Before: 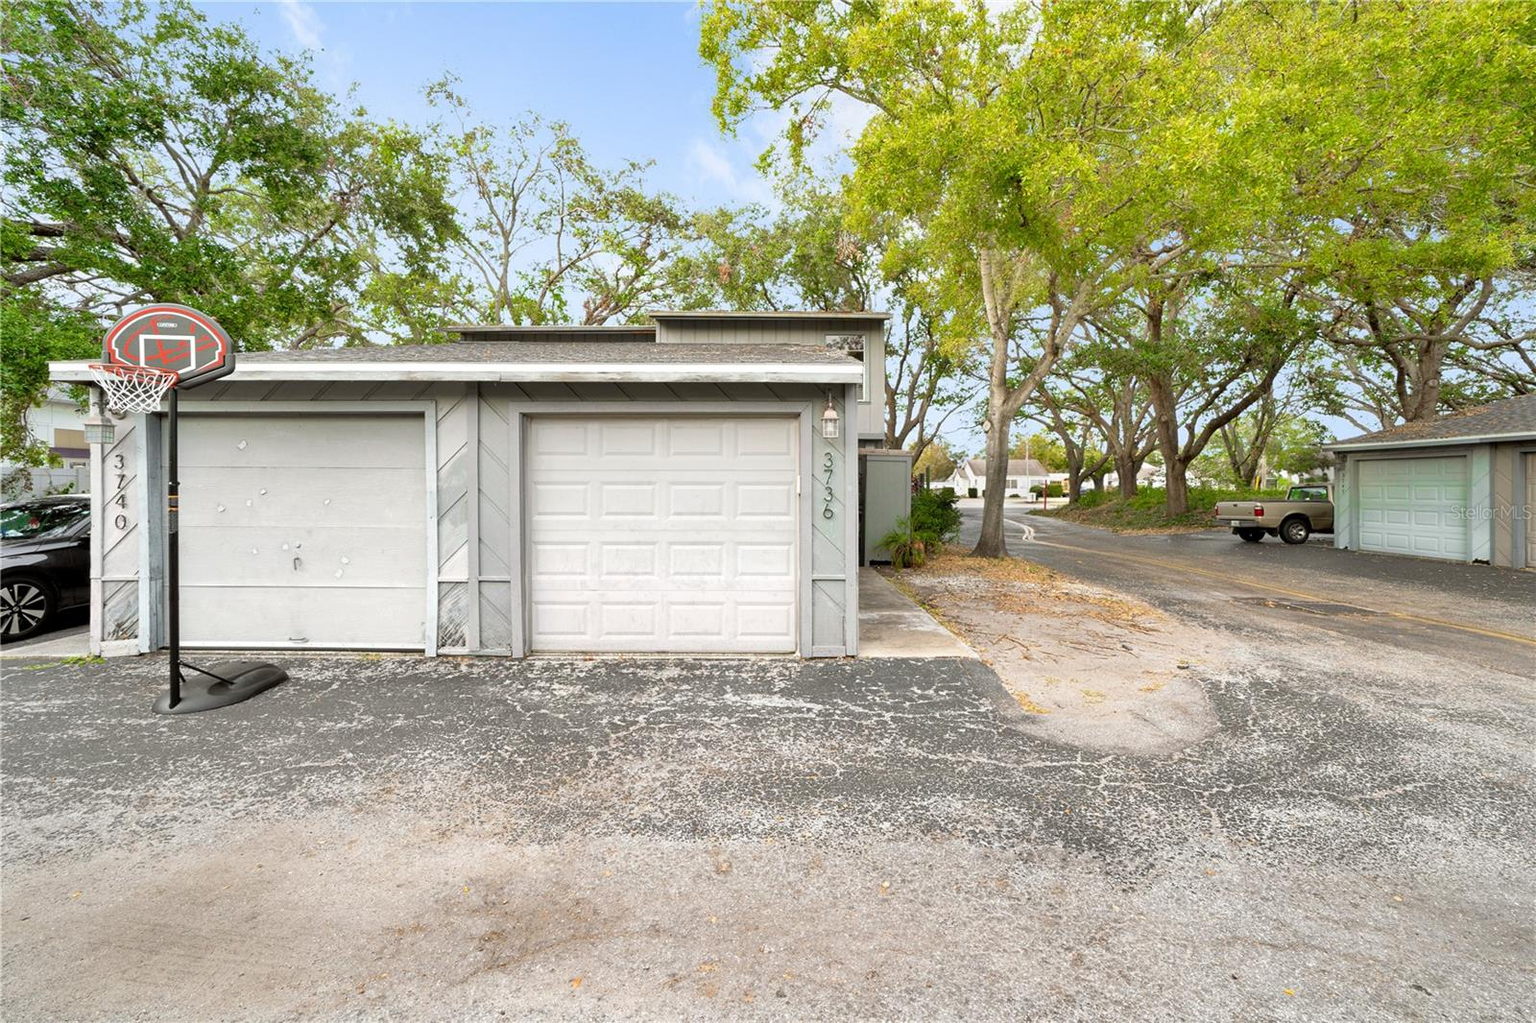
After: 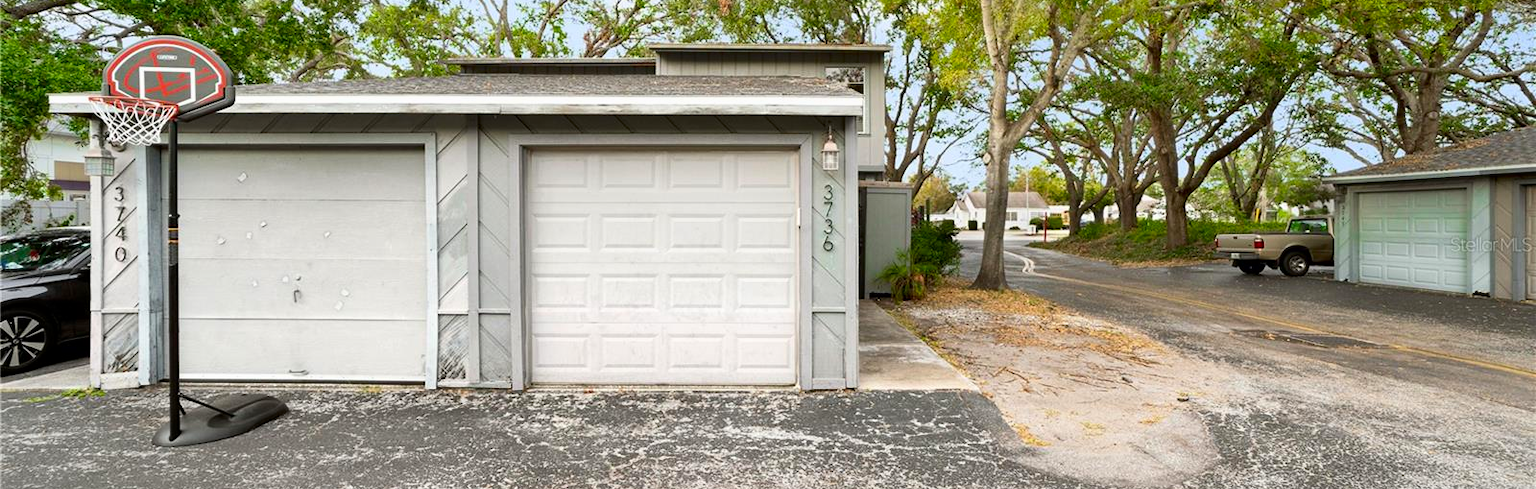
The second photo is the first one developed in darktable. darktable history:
exposure: exposure -0.043 EV, compensate highlight preservation false
crop and rotate: top 26.193%, bottom 25.961%
contrast brightness saturation: contrast 0.129, brightness -0.06, saturation 0.151
